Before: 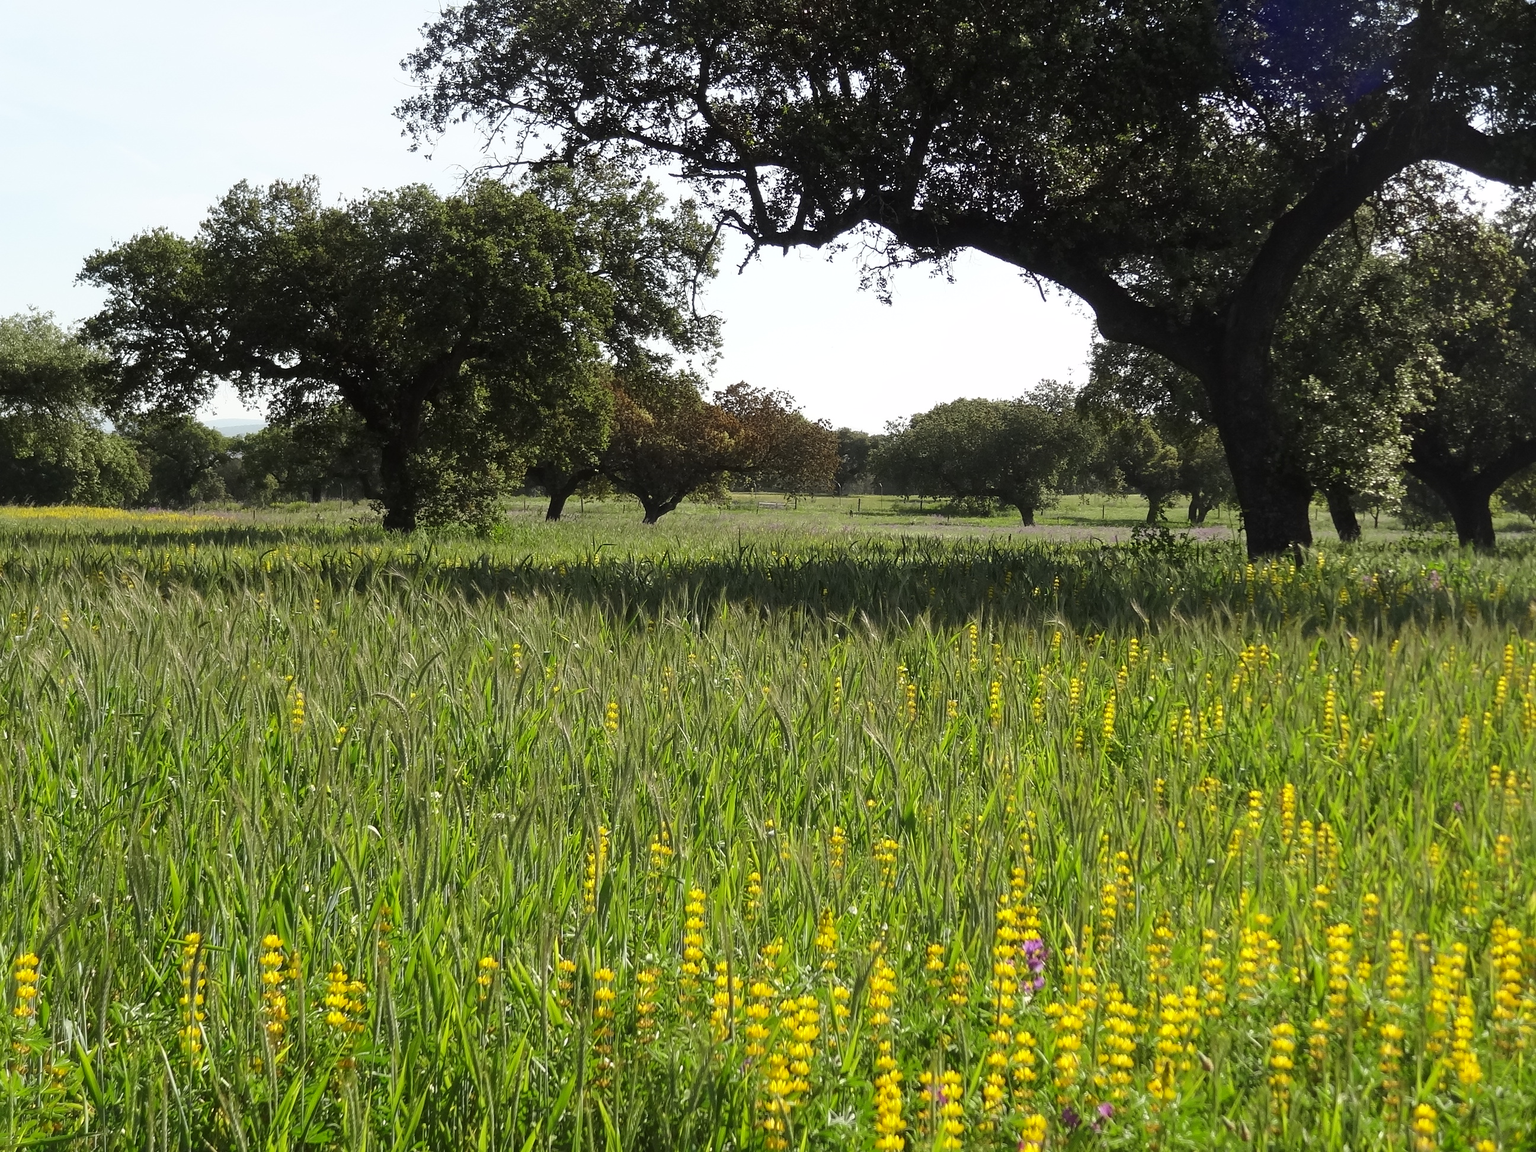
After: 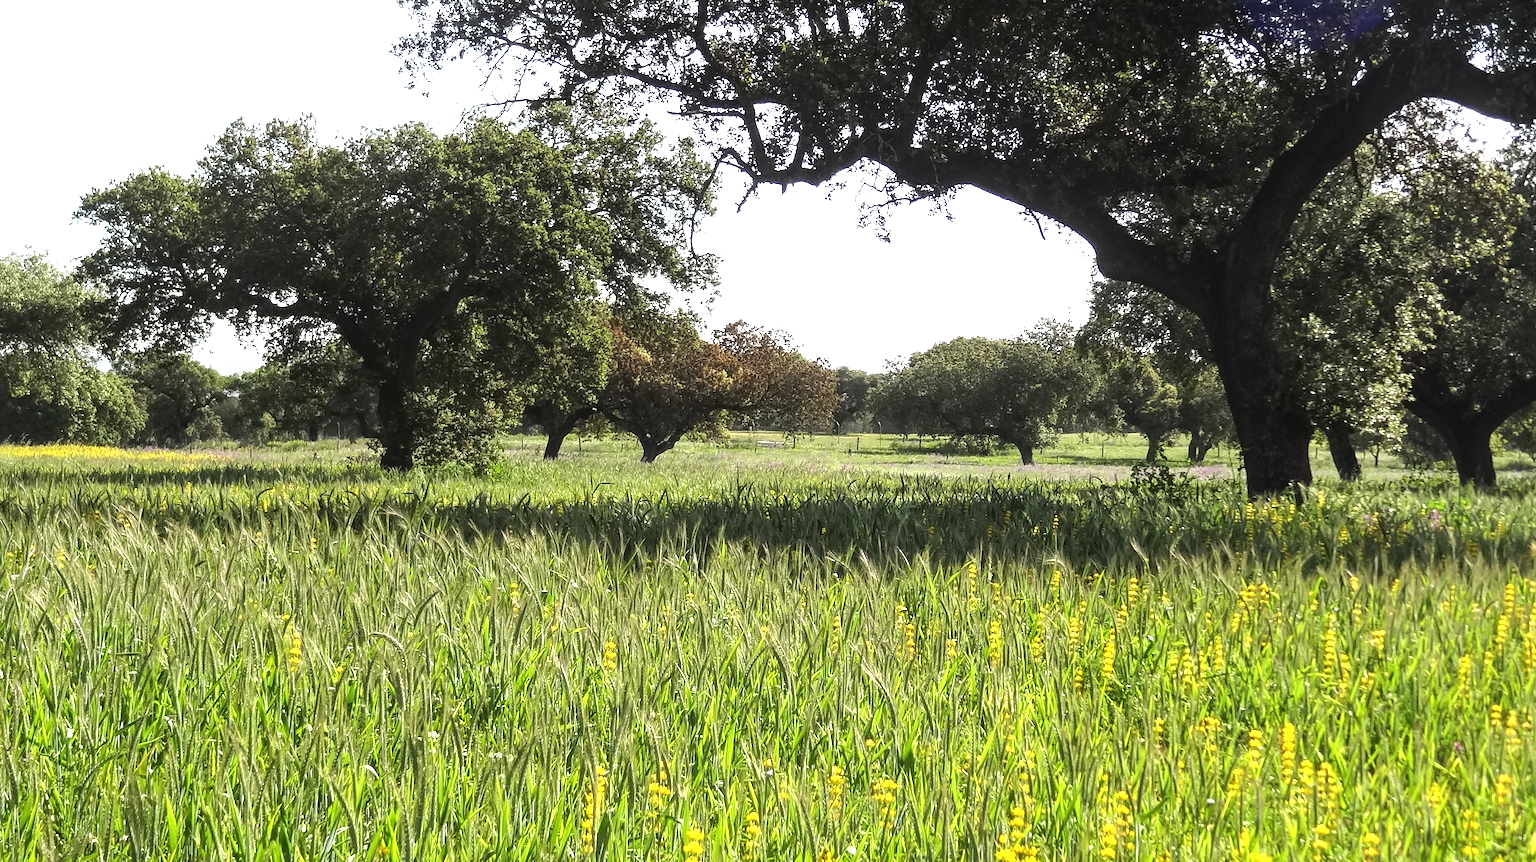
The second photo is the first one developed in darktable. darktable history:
crop: left 0.292%, top 5.484%, bottom 19.853%
local contrast: on, module defaults
exposure: black level correction 0, exposure 0.5 EV, compensate exposure bias true, compensate highlight preservation false
tone equalizer: -8 EV -0.426 EV, -7 EV -0.387 EV, -6 EV -0.316 EV, -5 EV -0.242 EV, -3 EV 0.204 EV, -2 EV 0.318 EV, -1 EV 0.411 EV, +0 EV 0.424 EV
